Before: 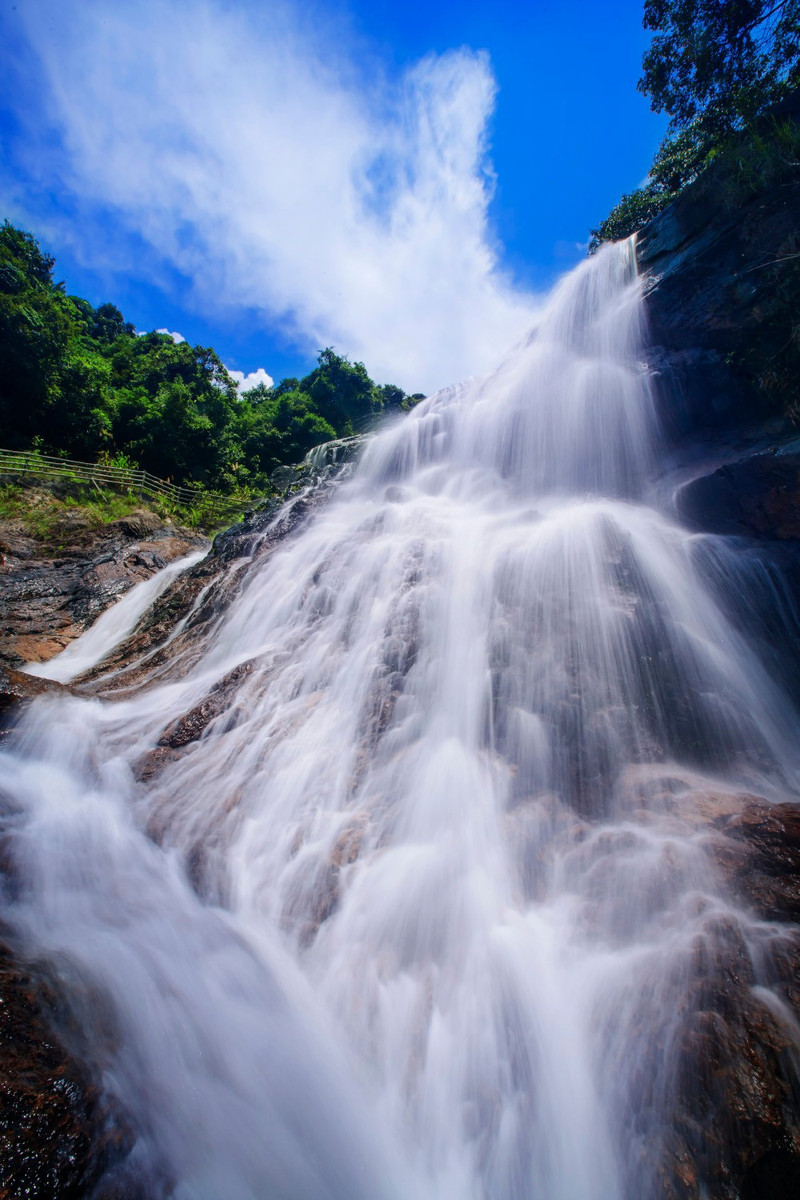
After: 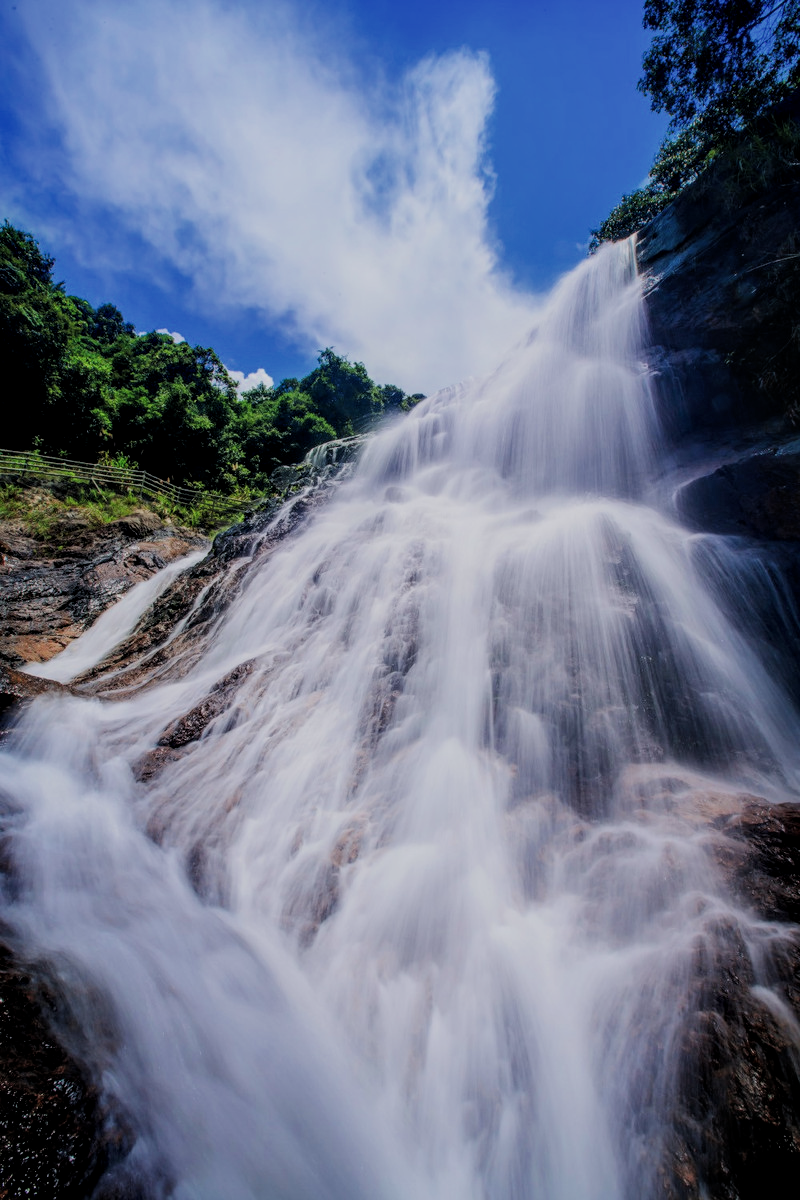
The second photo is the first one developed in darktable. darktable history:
local contrast: on, module defaults
filmic rgb: black relative exposure -7.65 EV, white relative exposure 4.56 EV, hardness 3.61, add noise in highlights 0.001, color science v3 (2019), use custom middle-gray values true, contrast in highlights soft
